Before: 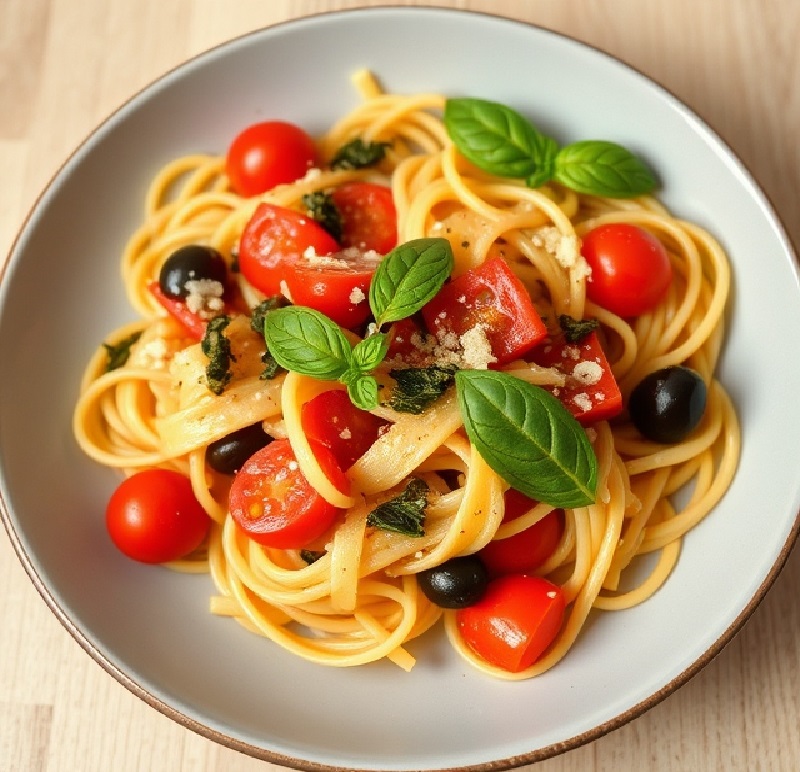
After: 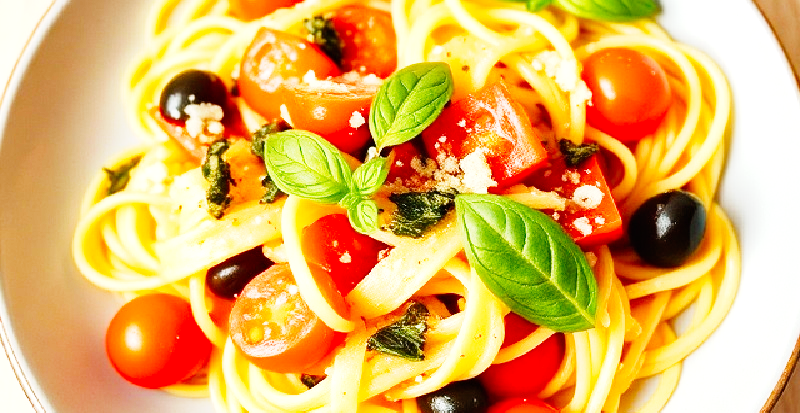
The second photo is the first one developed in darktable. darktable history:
crop and rotate: top 23.043%, bottom 23.437%
base curve: curves: ch0 [(0, 0) (0, 0.001) (0.001, 0.001) (0.004, 0.002) (0.007, 0.004) (0.015, 0.013) (0.033, 0.045) (0.052, 0.096) (0.075, 0.17) (0.099, 0.241) (0.163, 0.42) (0.219, 0.55) (0.259, 0.616) (0.327, 0.722) (0.365, 0.765) (0.522, 0.873) (0.547, 0.881) (0.689, 0.919) (0.826, 0.952) (1, 1)], preserve colors none
haze removal: strength 0.29, distance 0.25, compatibility mode true, adaptive false
exposure: black level correction 0, exposure 0.5 EV, compensate highlight preservation false
